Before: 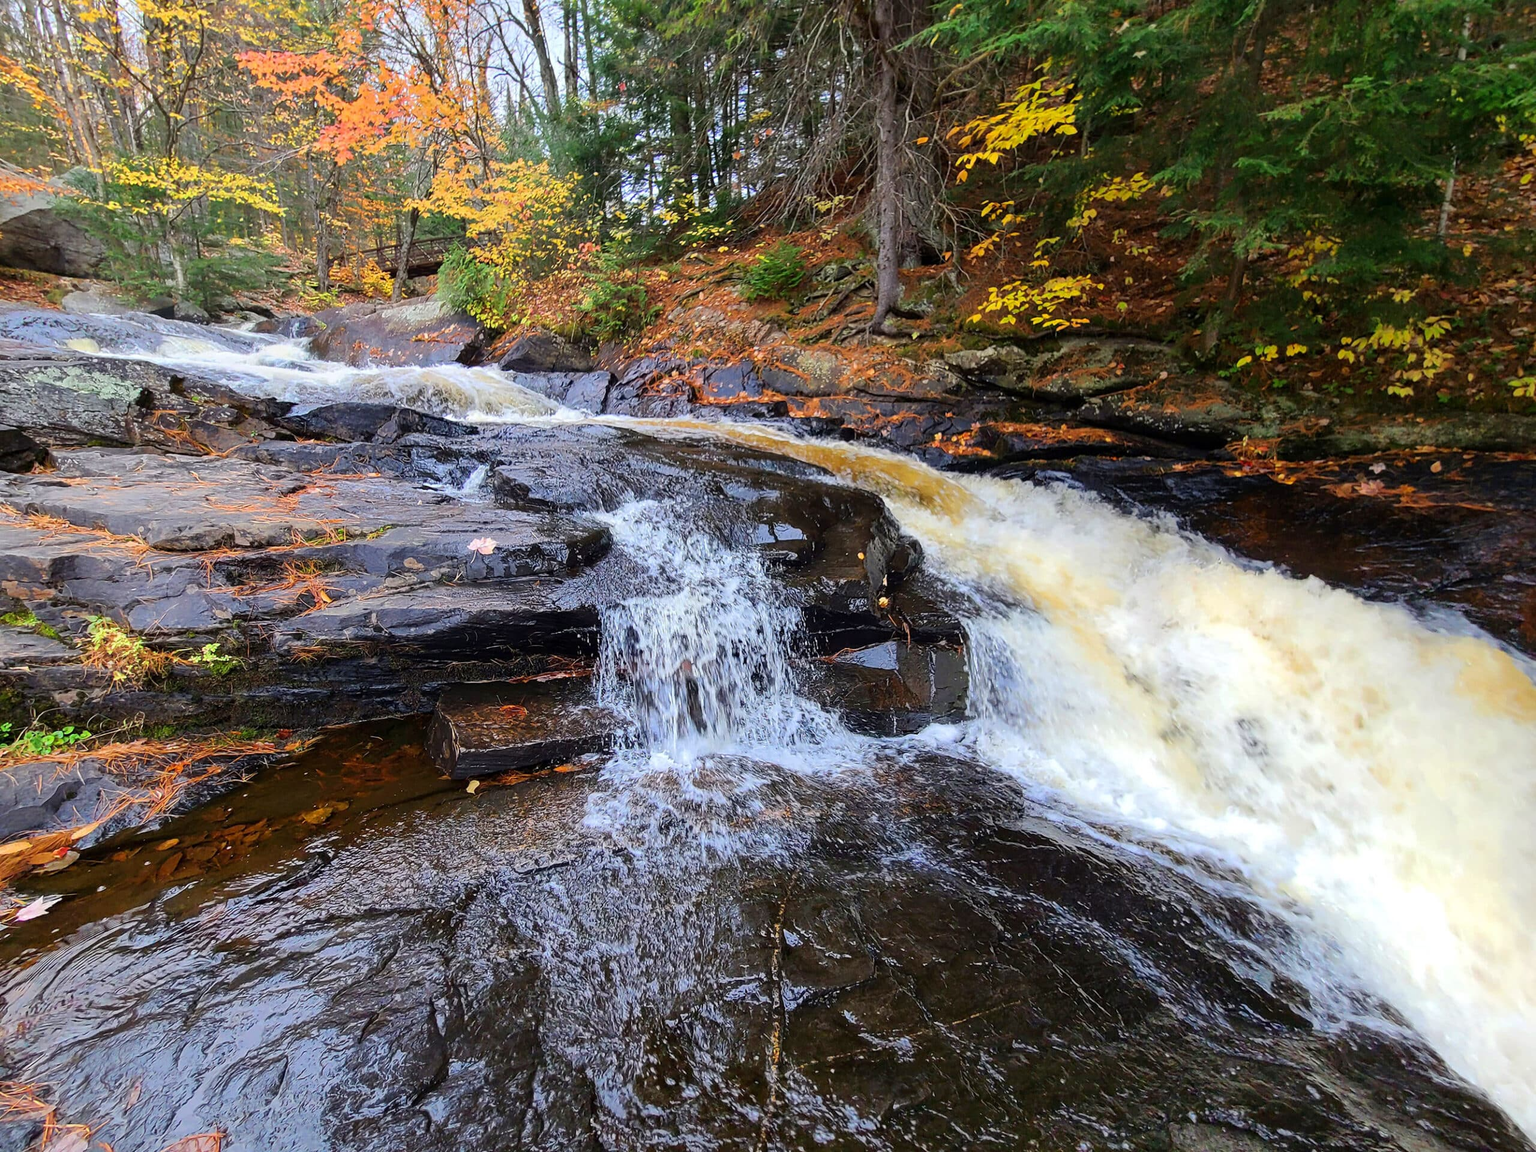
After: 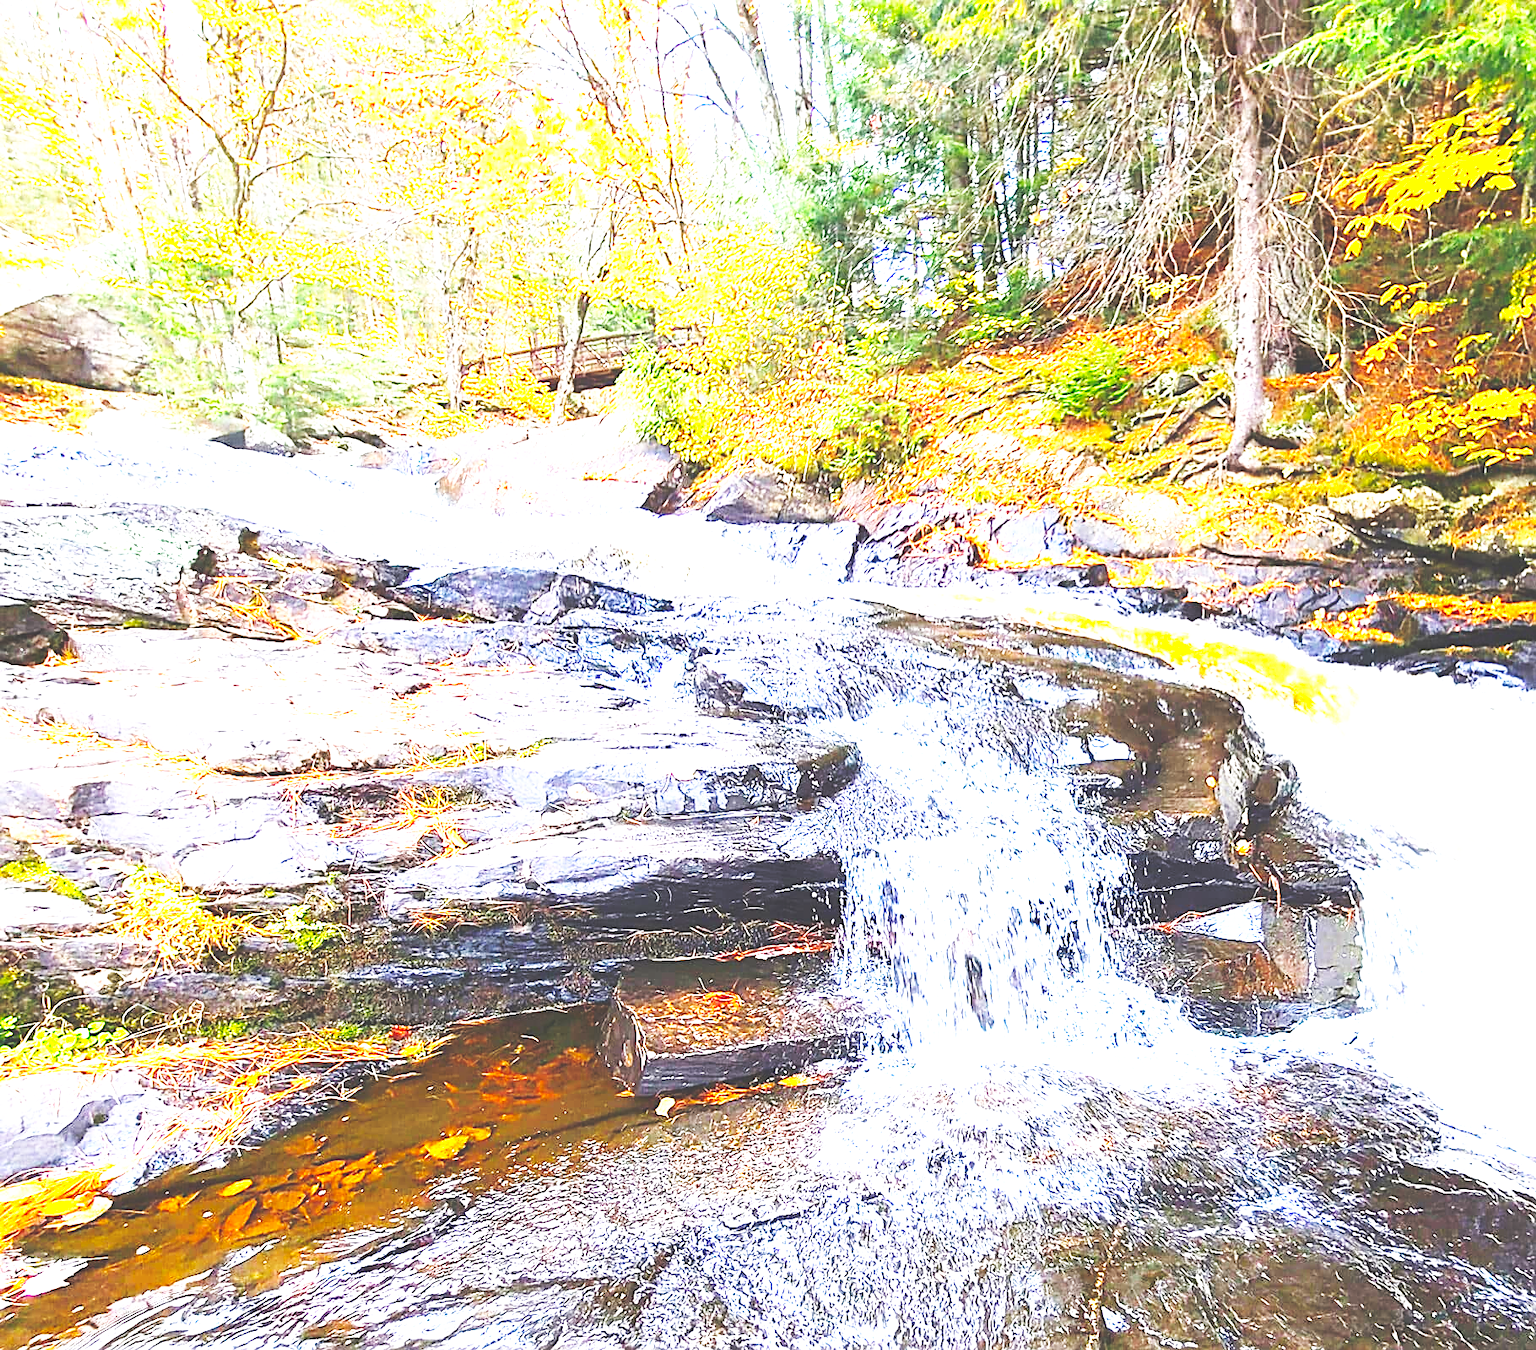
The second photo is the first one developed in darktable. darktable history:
exposure: black level correction -0.015, exposure -0.125 EV, compensate highlight preservation false
crop: right 28.885%, bottom 16.626%
color balance rgb: perceptual saturation grading › global saturation 25%, perceptual brilliance grading › global brilliance 35%, perceptual brilliance grading › highlights 50%, perceptual brilliance grading › mid-tones 60%, perceptual brilliance grading › shadows 35%, global vibrance 20%
base curve: curves: ch0 [(0, 0.003) (0.001, 0.002) (0.006, 0.004) (0.02, 0.022) (0.048, 0.086) (0.094, 0.234) (0.162, 0.431) (0.258, 0.629) (0.385, 0.8) (0.548, 0.918) (0.751, 0.988) (1, 1)], preserve colors none
sharpen: on, module defaults
